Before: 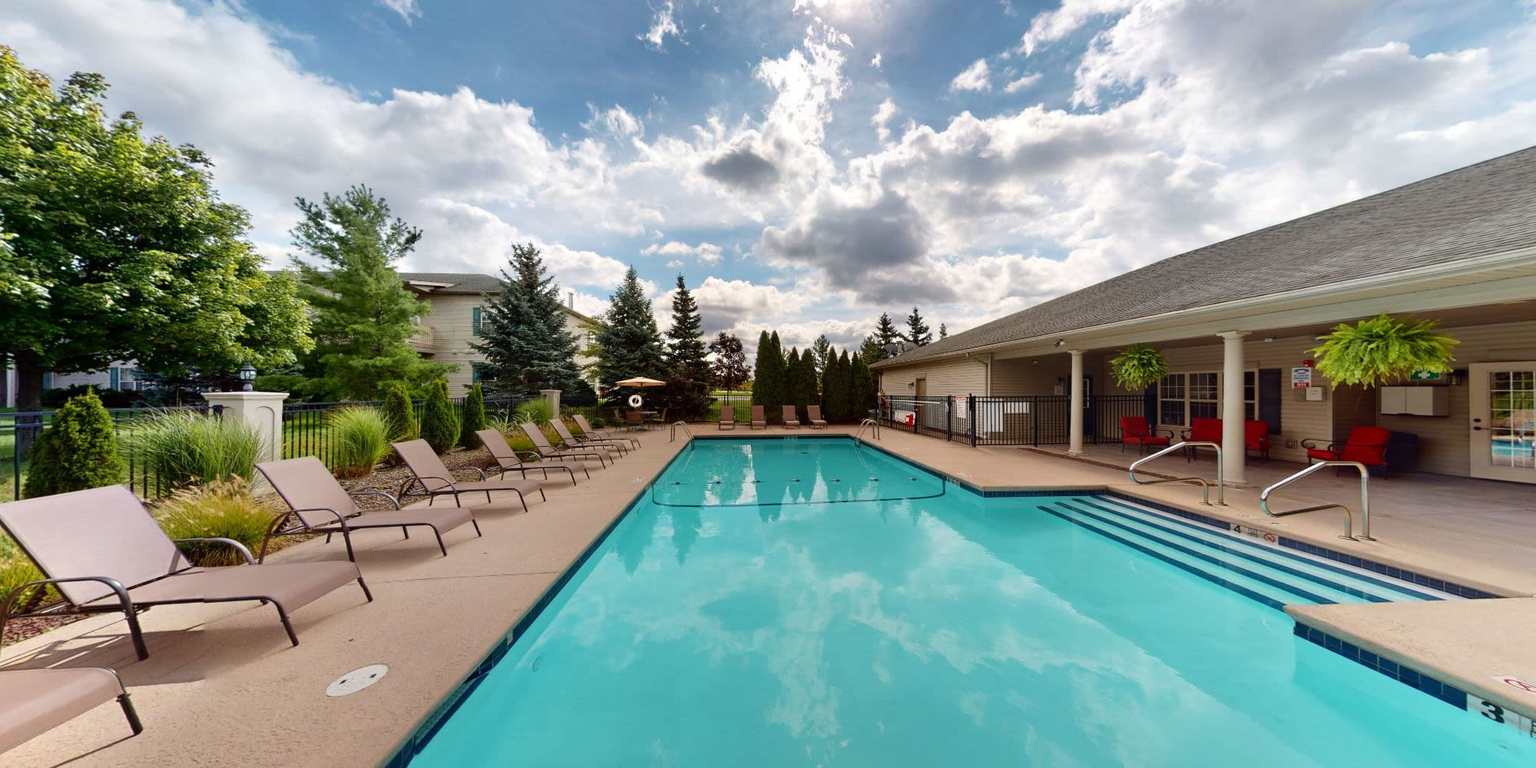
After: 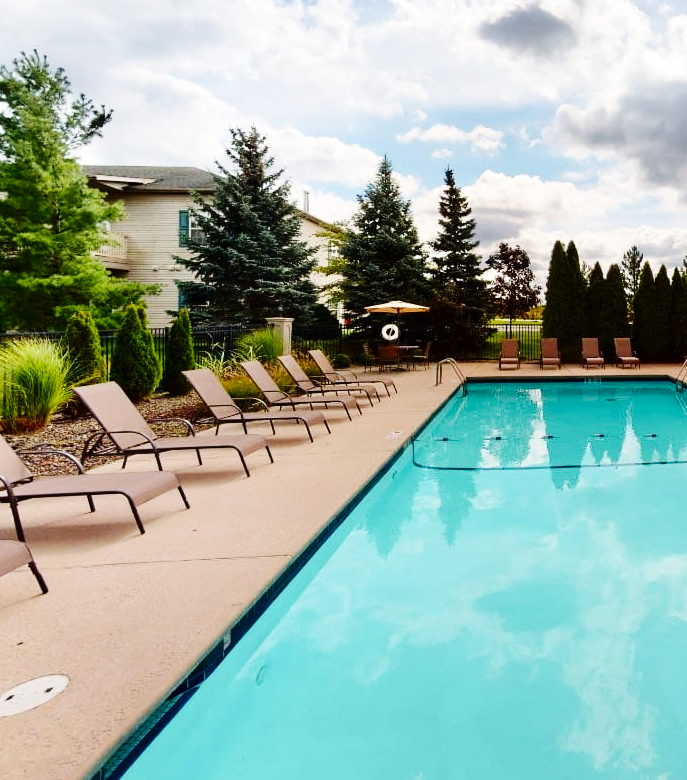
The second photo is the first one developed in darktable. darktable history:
base curve: curves: ch0 [(0, 0) (0.036, 0.025) (0.121, 0.166) (0.206, 0.329) (0.605, 0.79) (1, 1)], preserve colors none
contrast brightness saturation: contrast 0.137
crop and rotate: left 21.858%, top 19.009%, right 43.777%, bottom 2.991%
